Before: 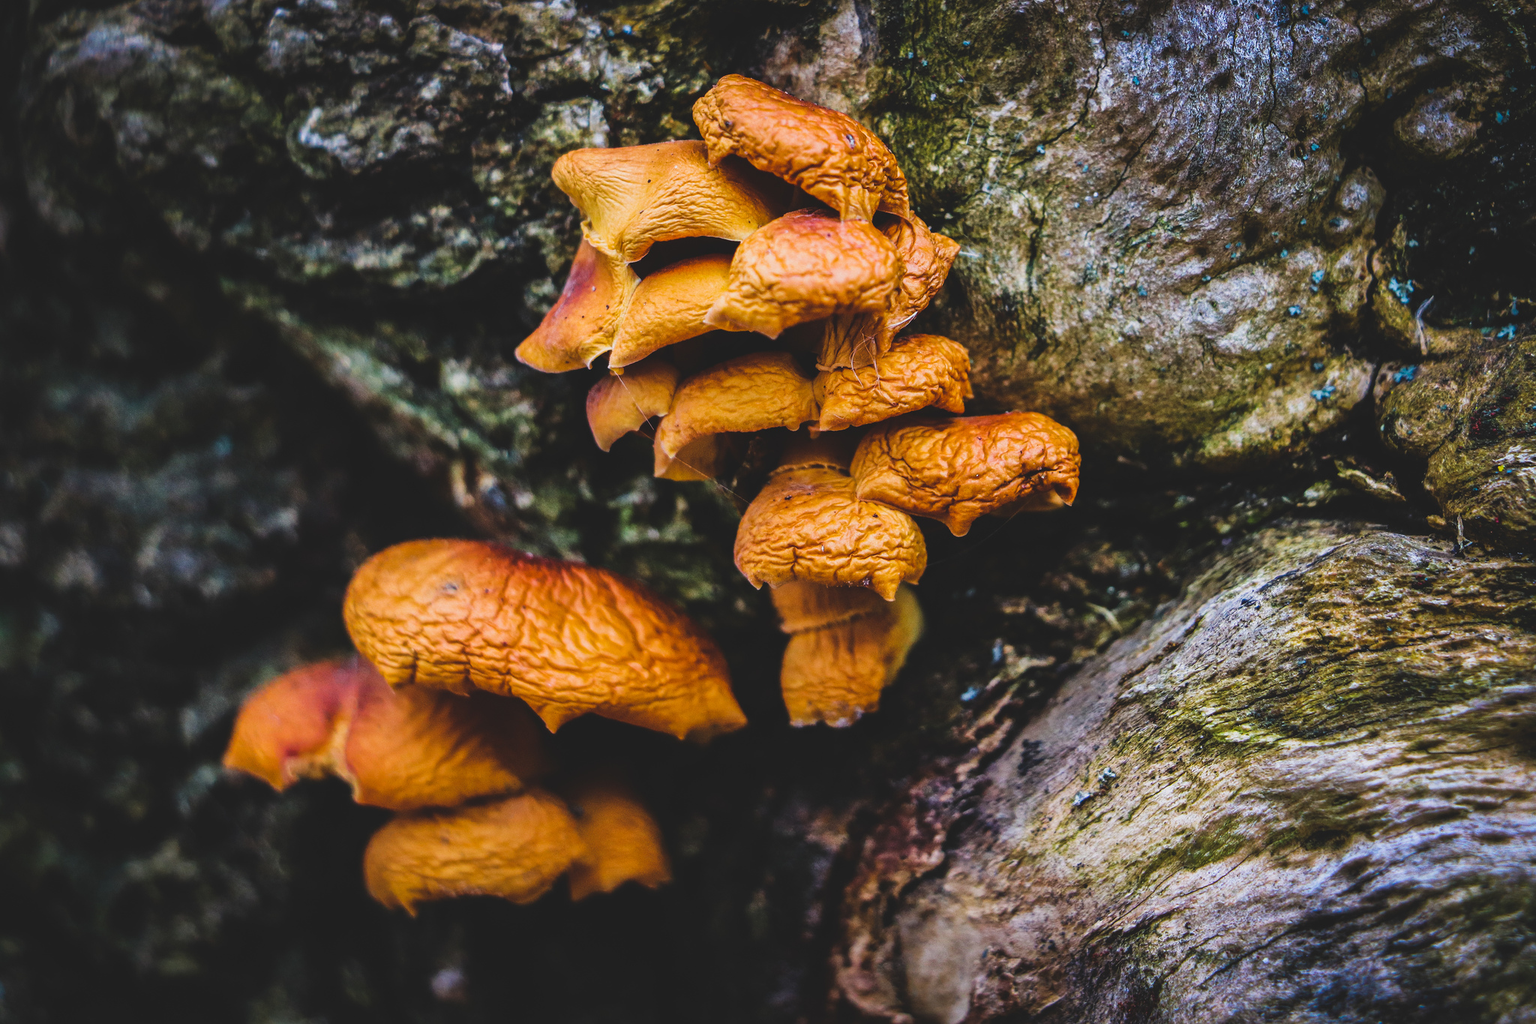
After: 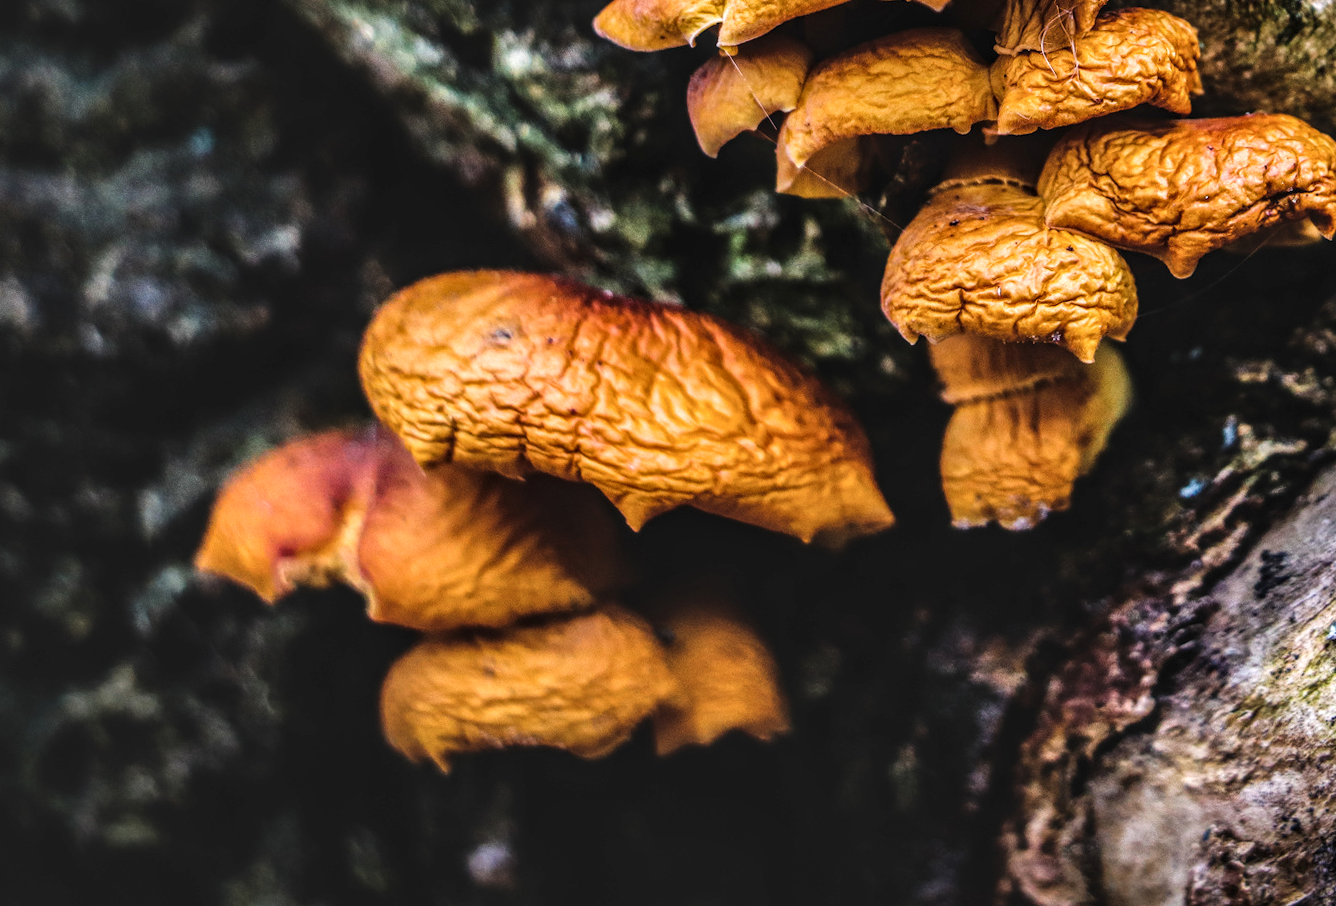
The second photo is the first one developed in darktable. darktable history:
crop and rotate: angle -0.94°, left 3.656%, top 31.945%, right 29.511%
local contrast: highlights 21%, shadows 69%, detail 170%
